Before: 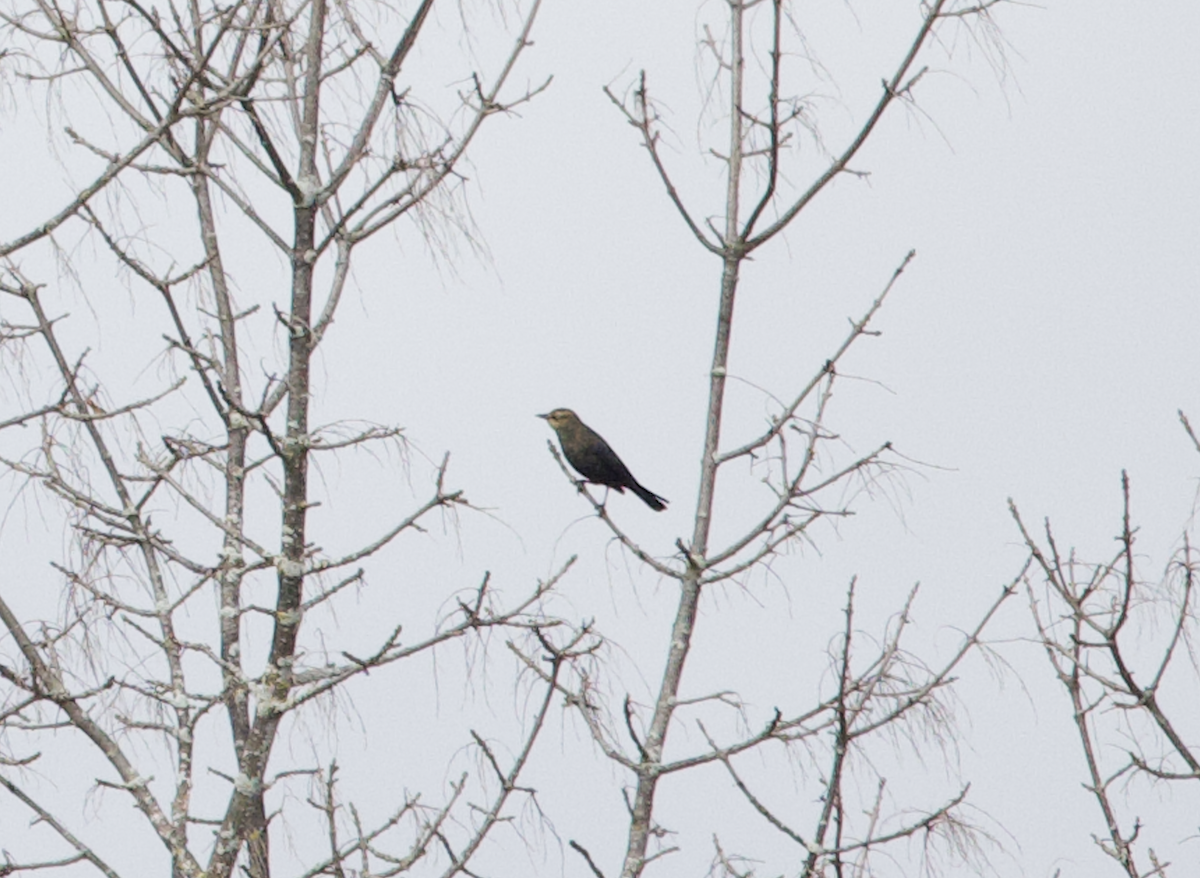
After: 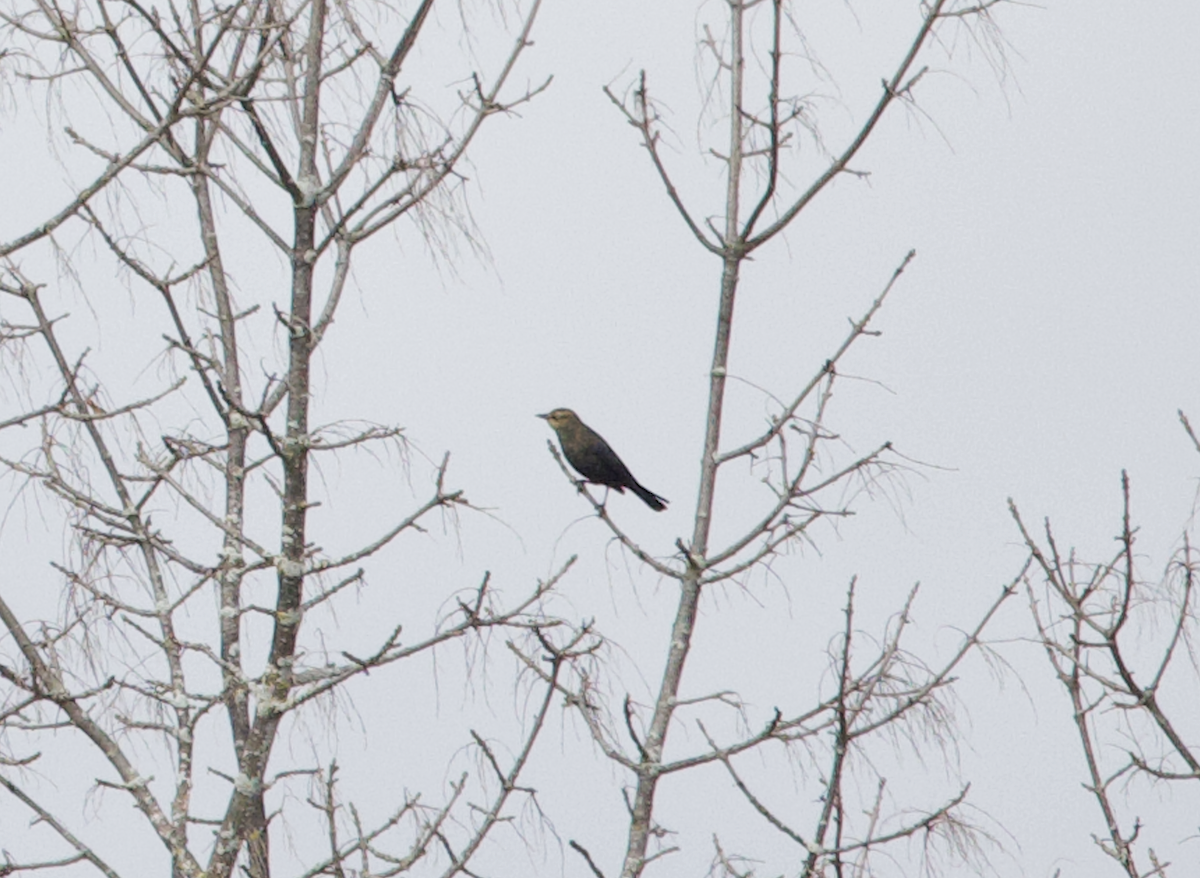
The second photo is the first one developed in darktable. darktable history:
shadows and highlights: shadows 25.76, highlights -25.05
